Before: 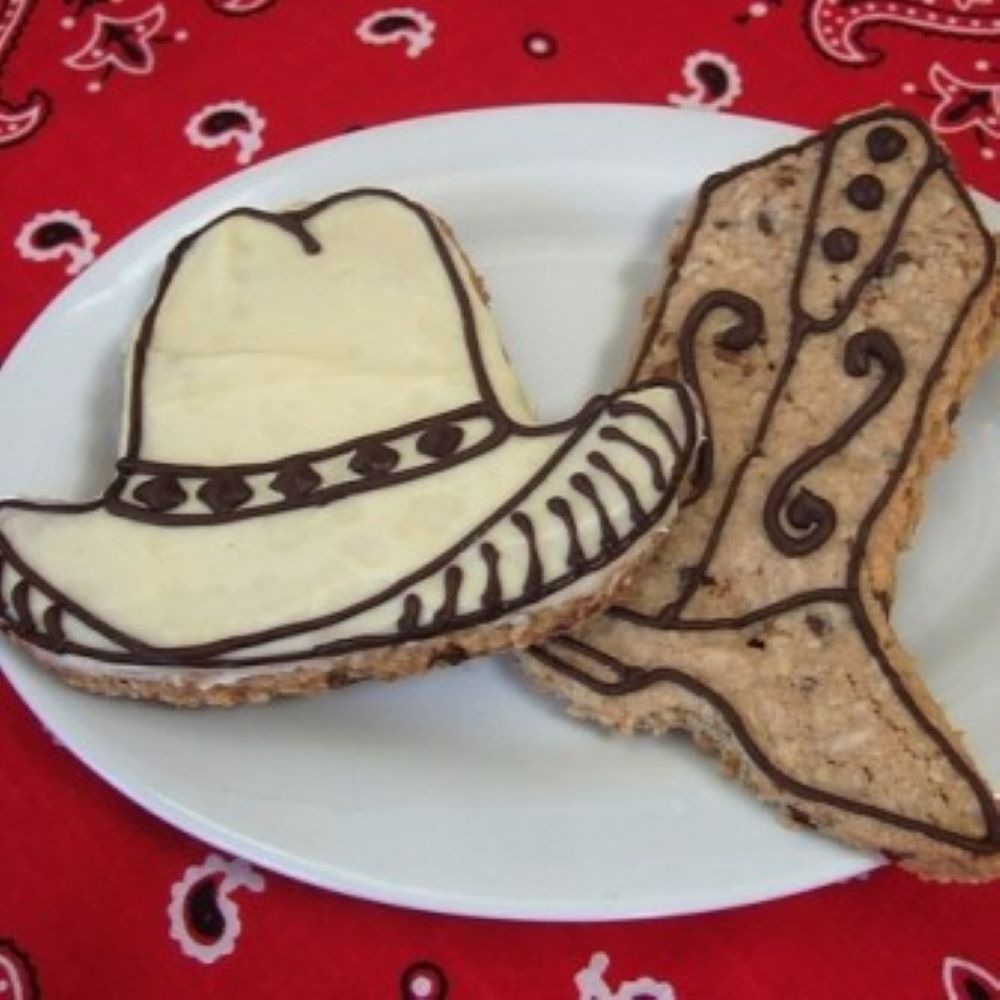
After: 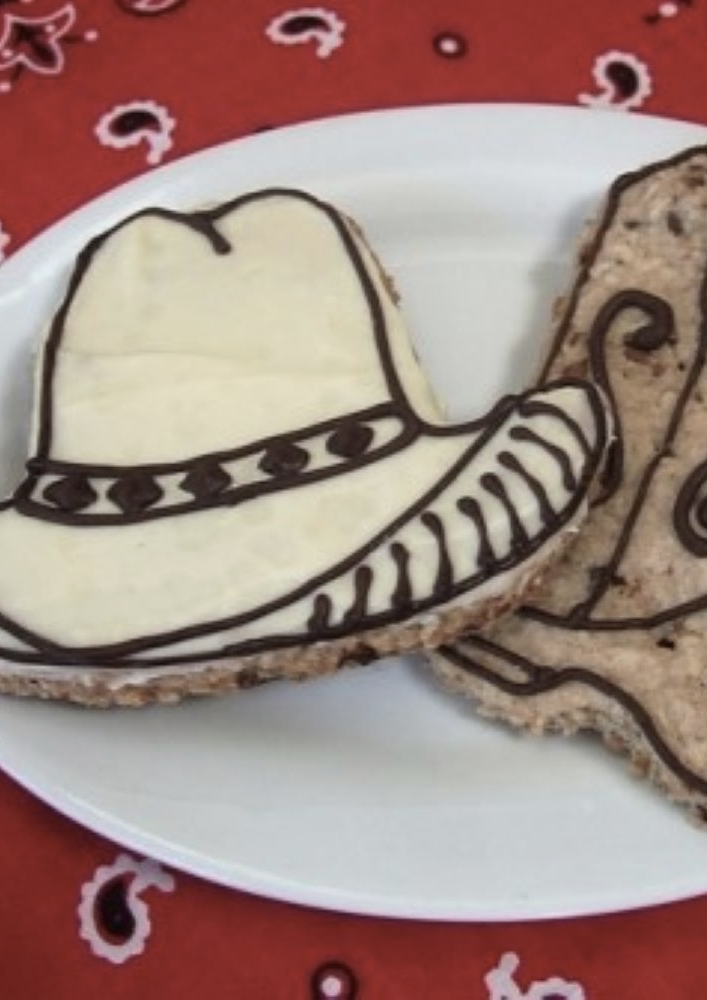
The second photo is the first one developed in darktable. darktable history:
crop and rotate: left 9.061%, right 20.142%
contrast brightness saturation: contrast 0.1, saturation -0.3
